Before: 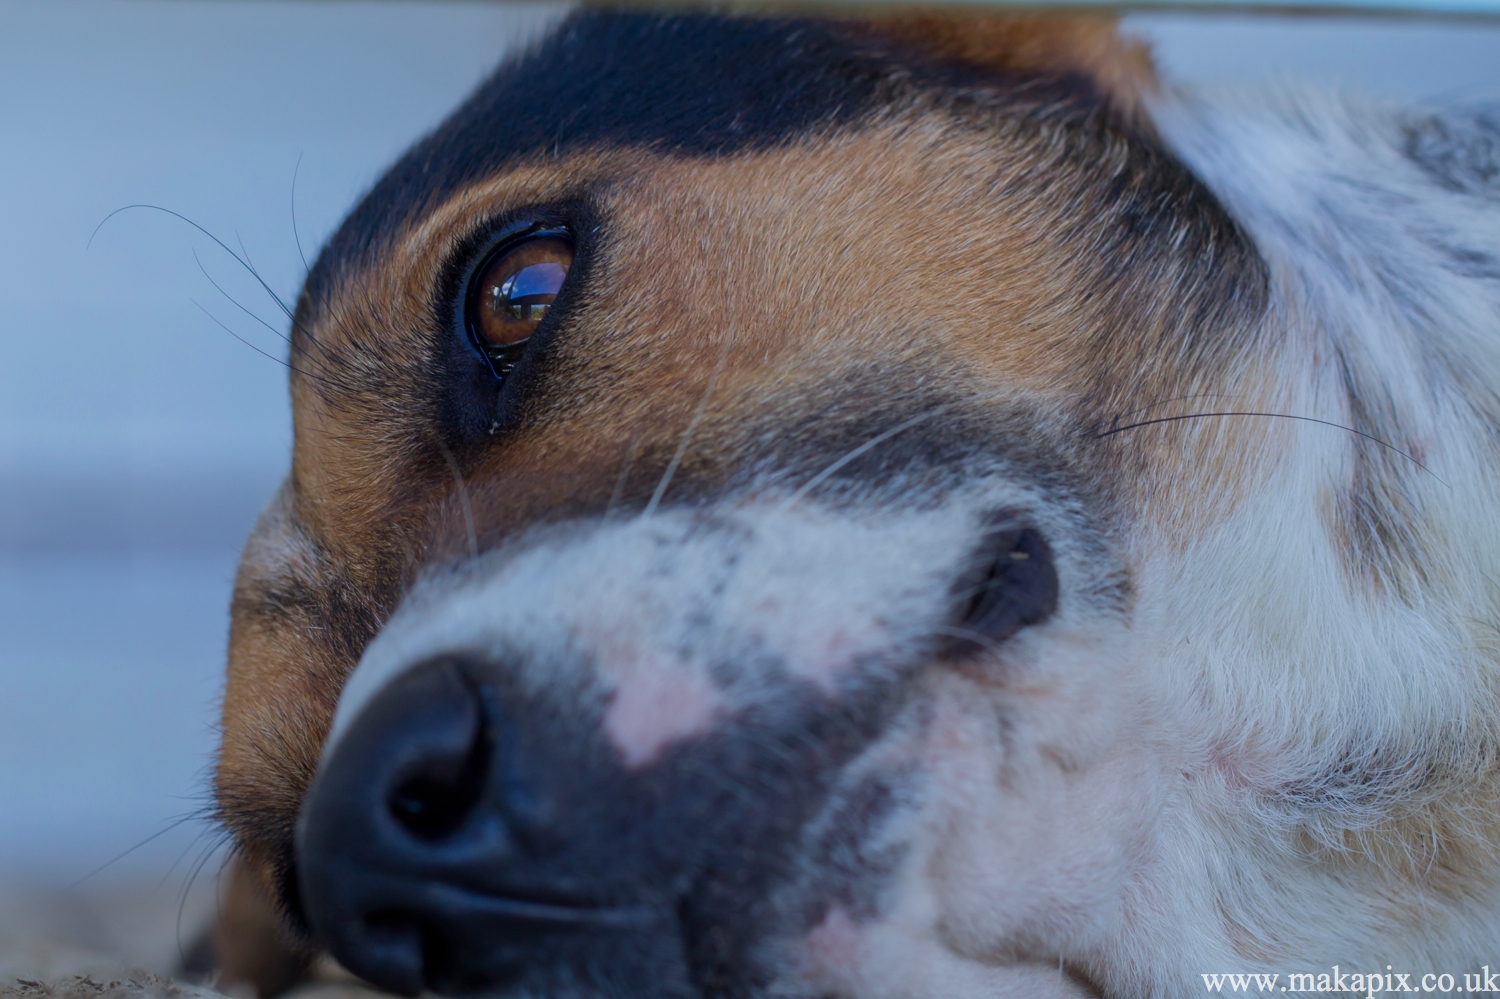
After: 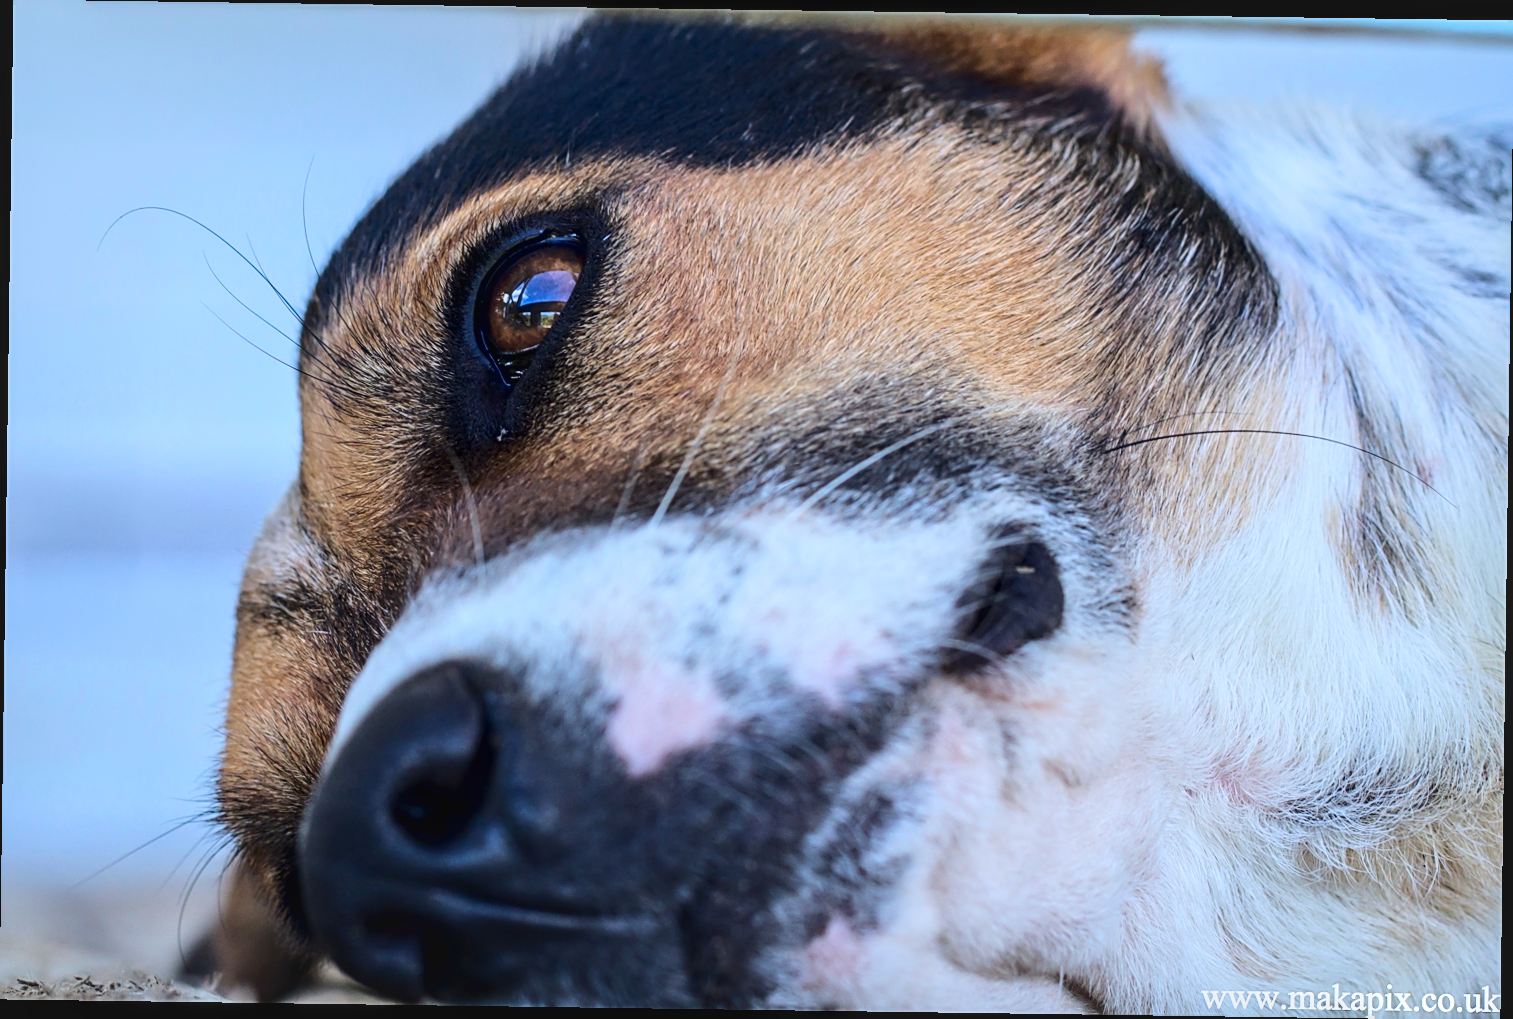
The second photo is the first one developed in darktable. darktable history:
base curve: curves: ch0 [(0, 0) (0.028, 0.03) (0.121, 0.232) (0.46, 0.748) (0.859, 0.968) (1, 1)]
sharpen: on, module defaults
tone curve: curves: ch0 [(0.016, 0.023) (0.248, 0.252) (0.732, 0.797) (1, 1)], color space Lab, linked channels, preserve colors none
exposure: compensate highlight preservation false
rotate and perspective: rotation 0.8°, automatic cropping off
local contrast: on, module defaults
